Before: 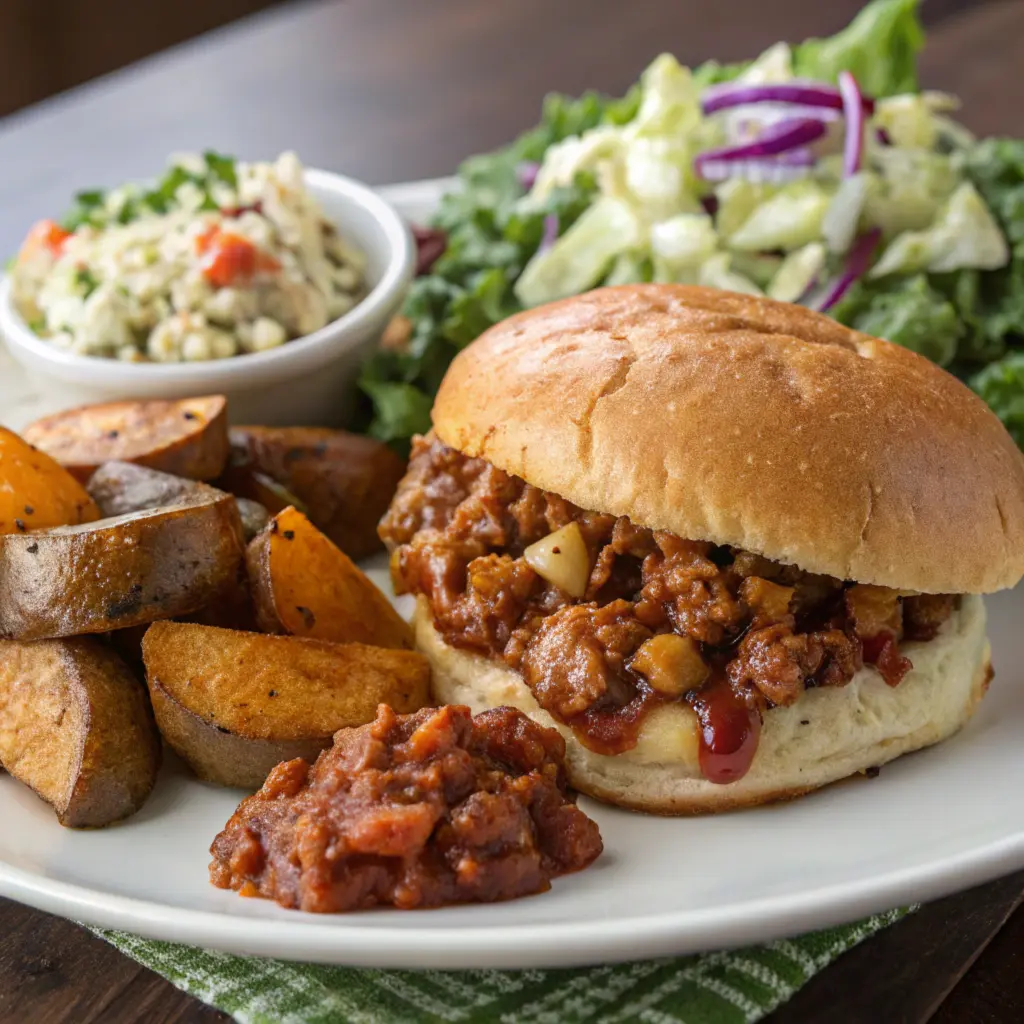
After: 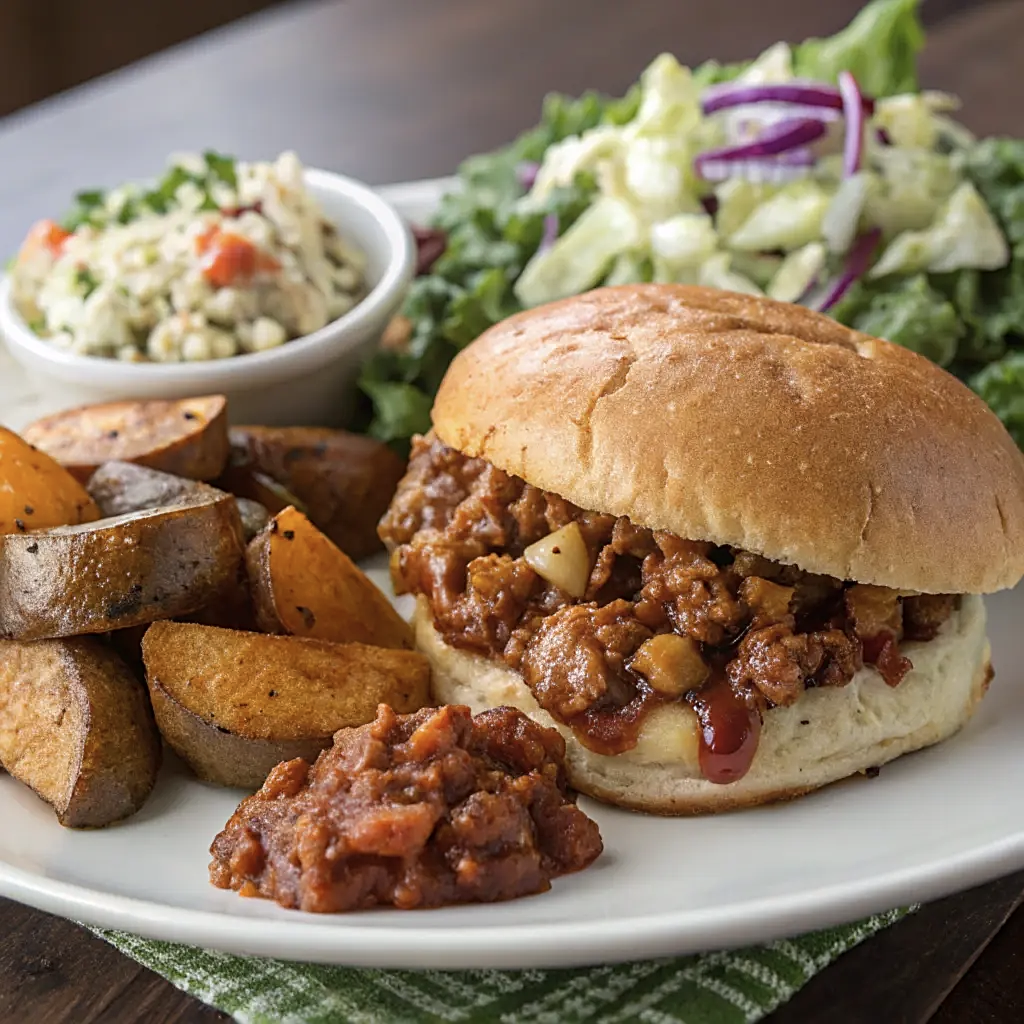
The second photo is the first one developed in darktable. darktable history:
sharpen: on, module defaults
color contrast: green-magenta contrast 0.84, blue-yellow contrast 0.86
